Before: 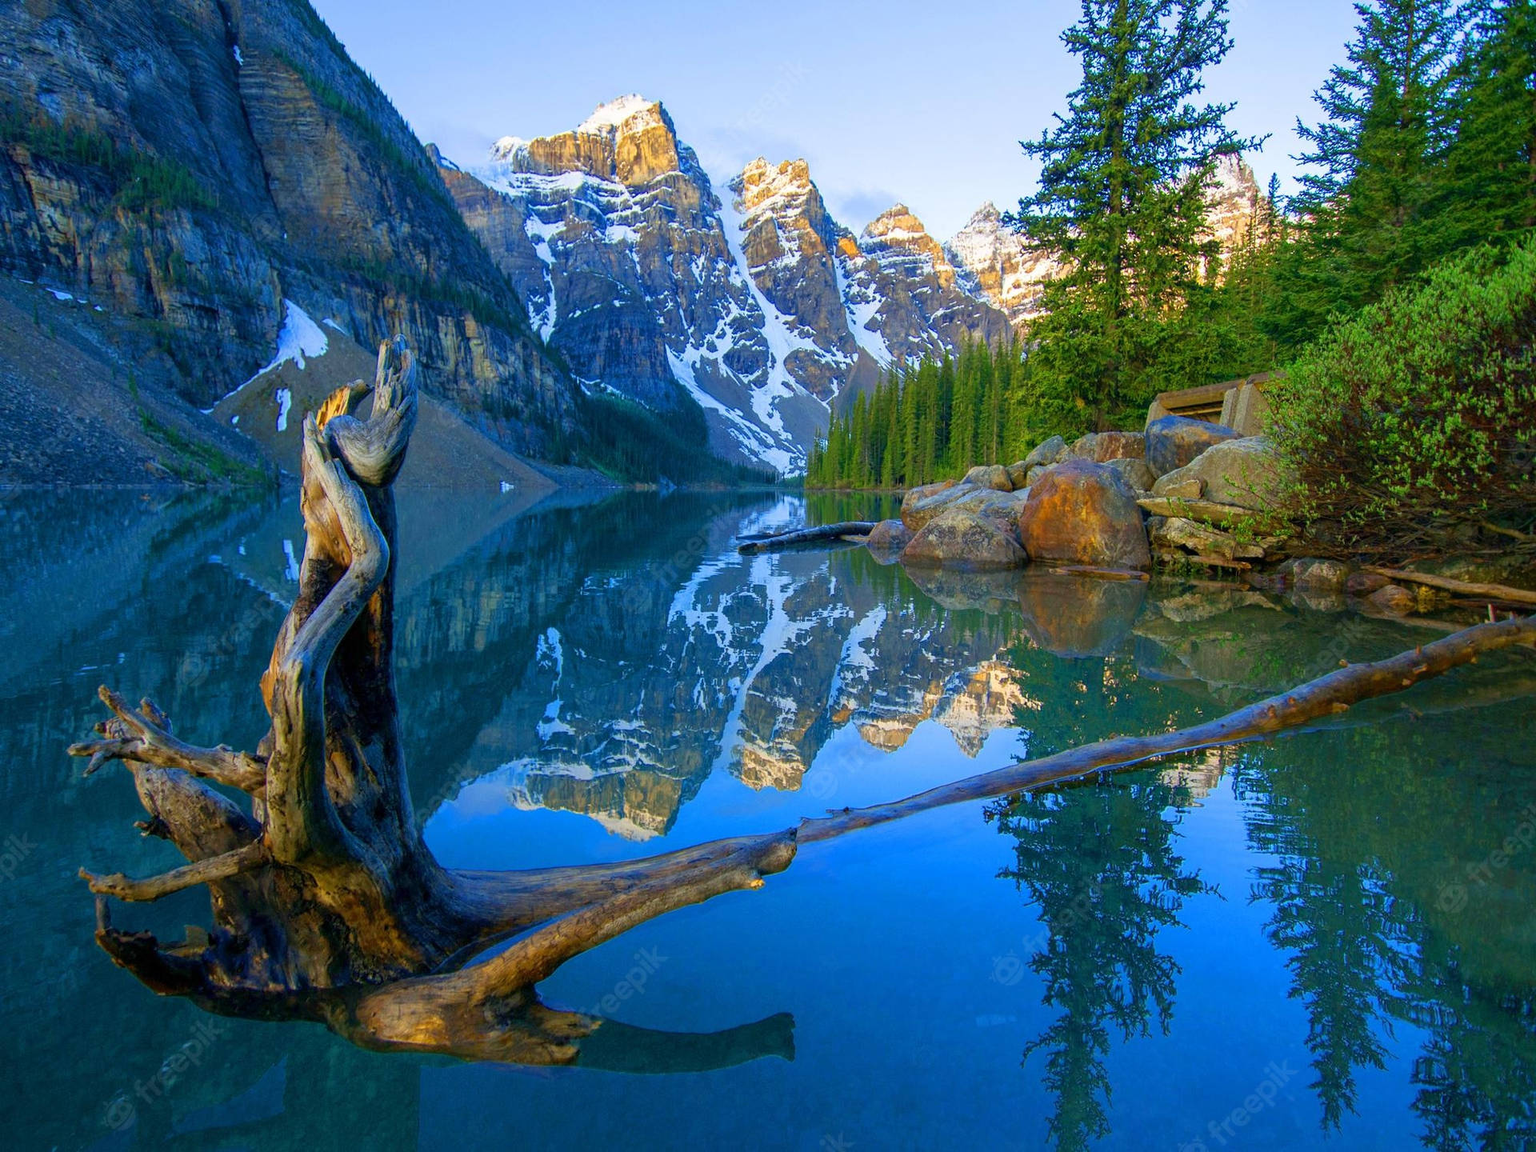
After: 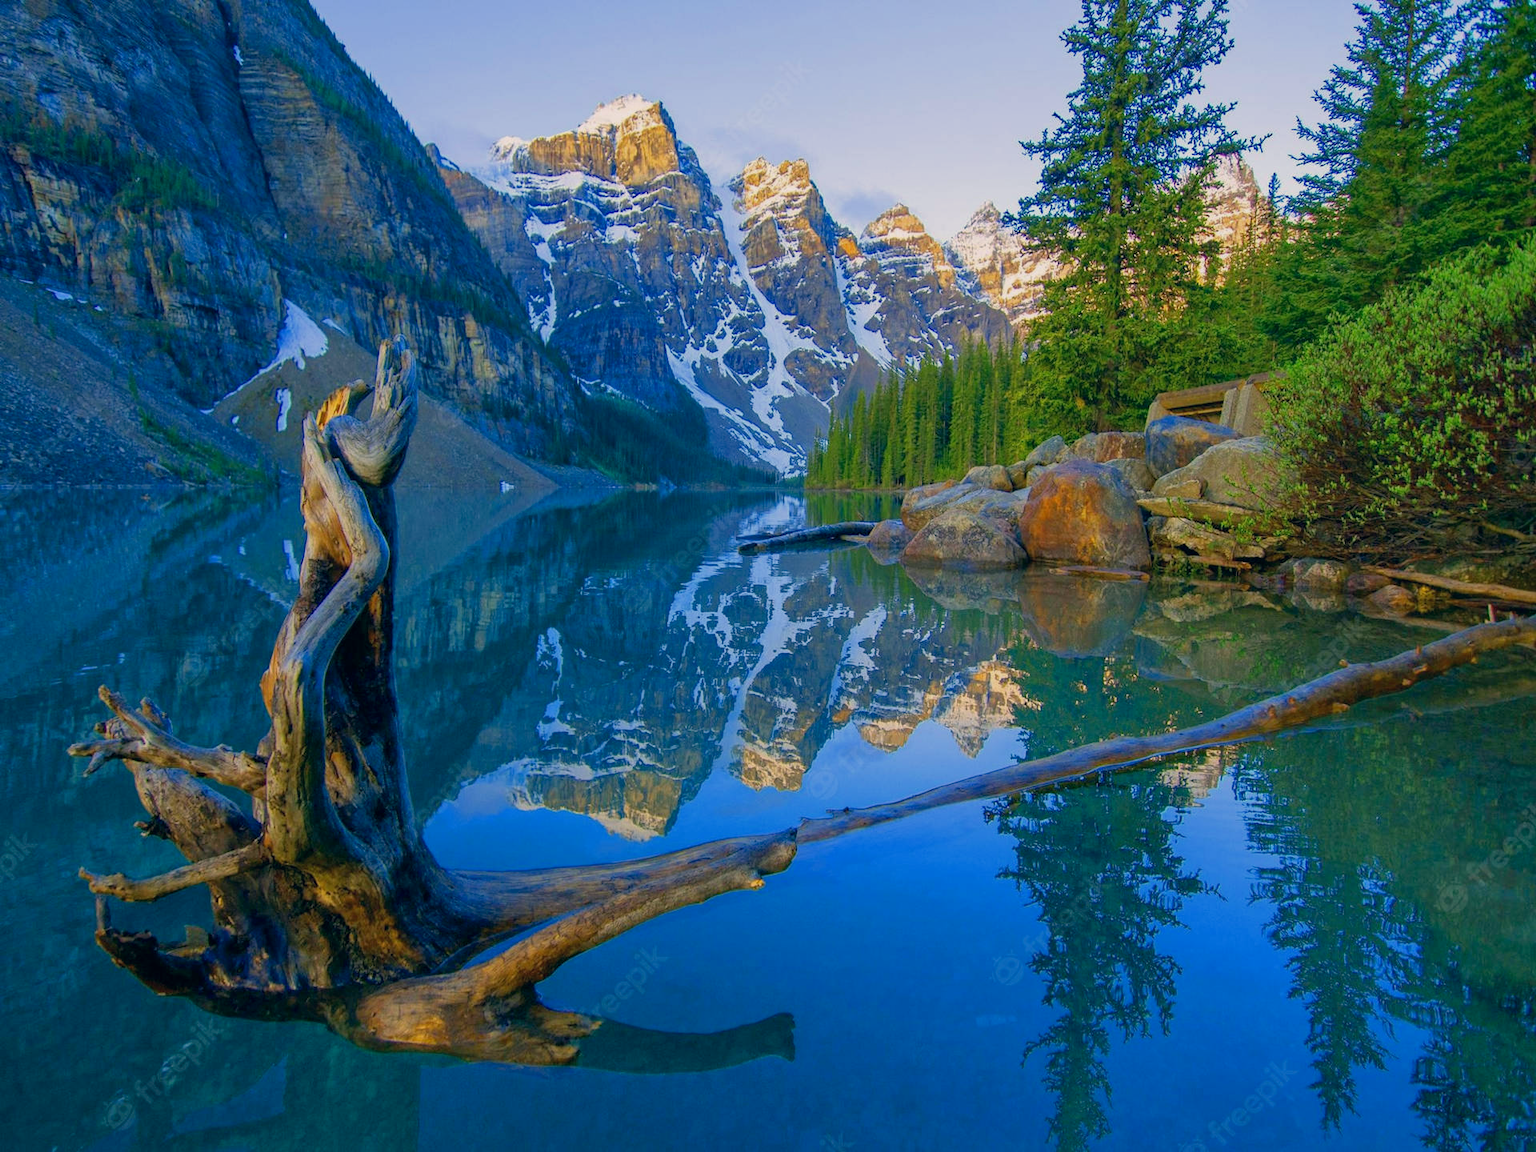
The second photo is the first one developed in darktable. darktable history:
tone equalizer: -8 EV 0.25 EV, -7 EV 0.417 EV, -6 EV 0.417 EV, -5 EV 0.25 EV, -3 EV -0.25 EV, -2 EV -0.417 EV, -1 EV -0.417 EV, +0 EV -0.25 EV, edges refinement/feathering 500, mask exposure compensation -1.57 EV, preserve details guided filter
color correction: highlights a* 5.38, highlights b* 5.3, shadows a* -4.26, shadows b* -5.11
